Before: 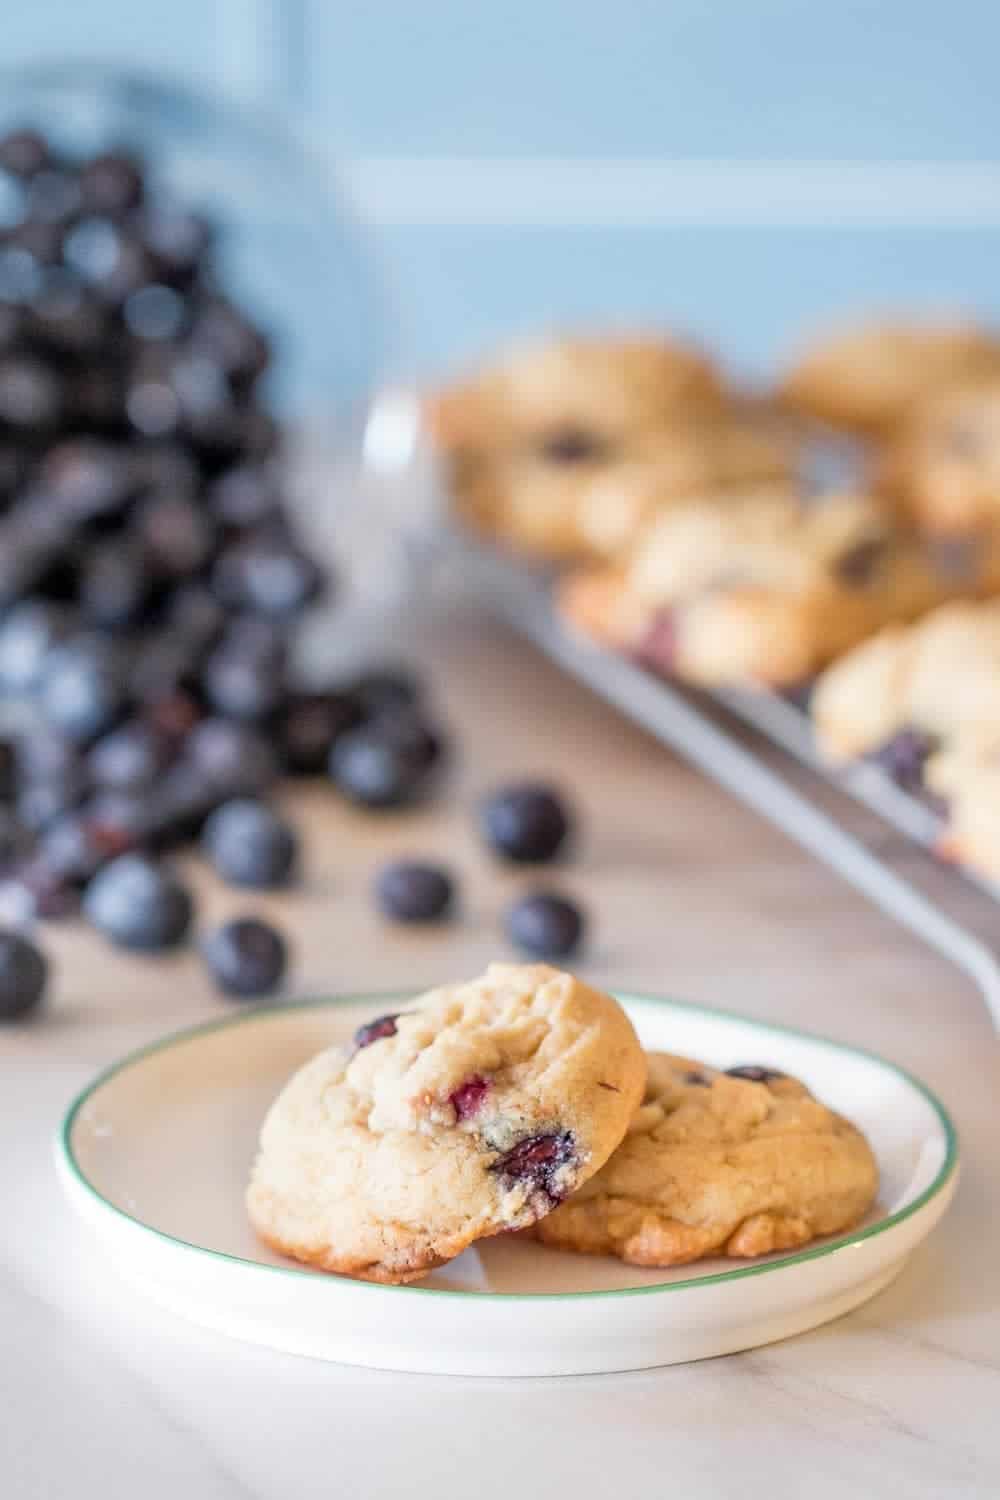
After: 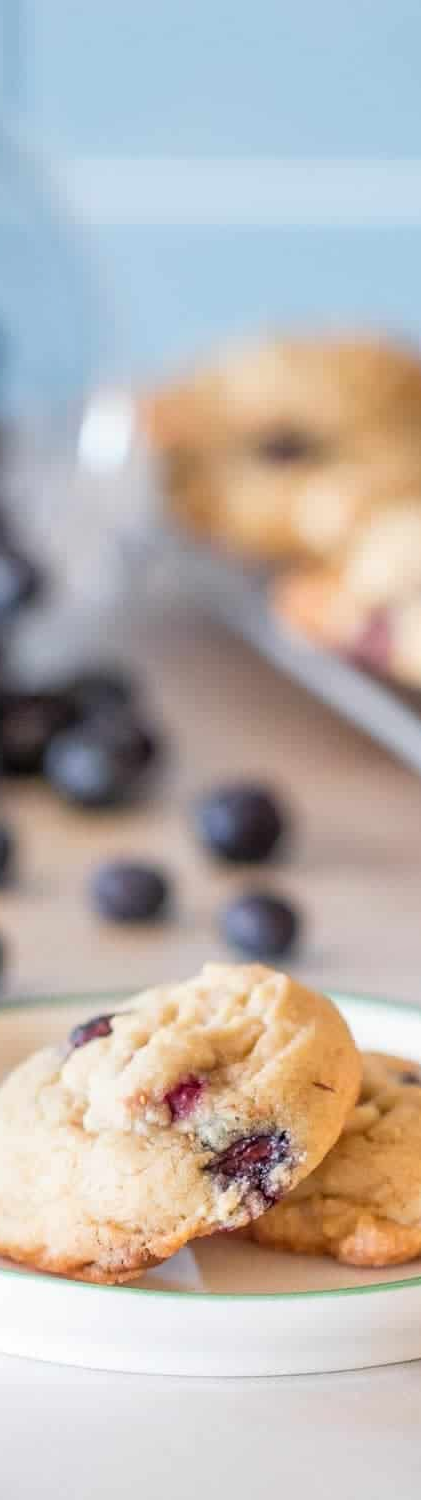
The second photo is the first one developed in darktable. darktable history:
crop: left 28.583%, right 29.231%
tone equalizer: on, module defaults
white balance: emerald 1
